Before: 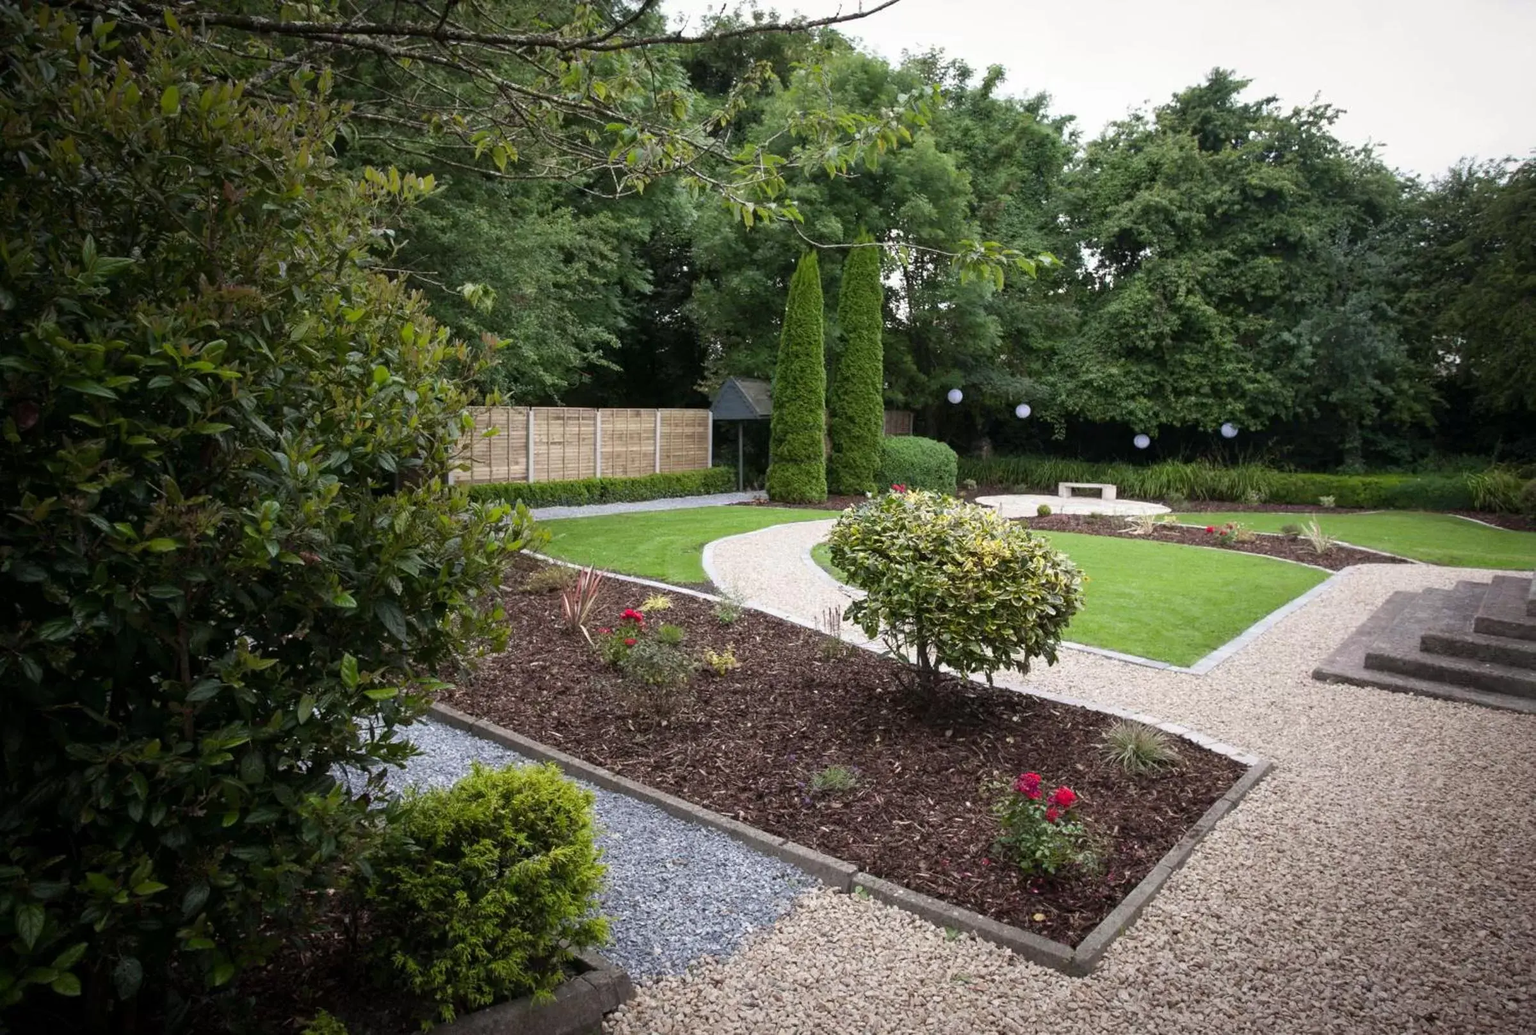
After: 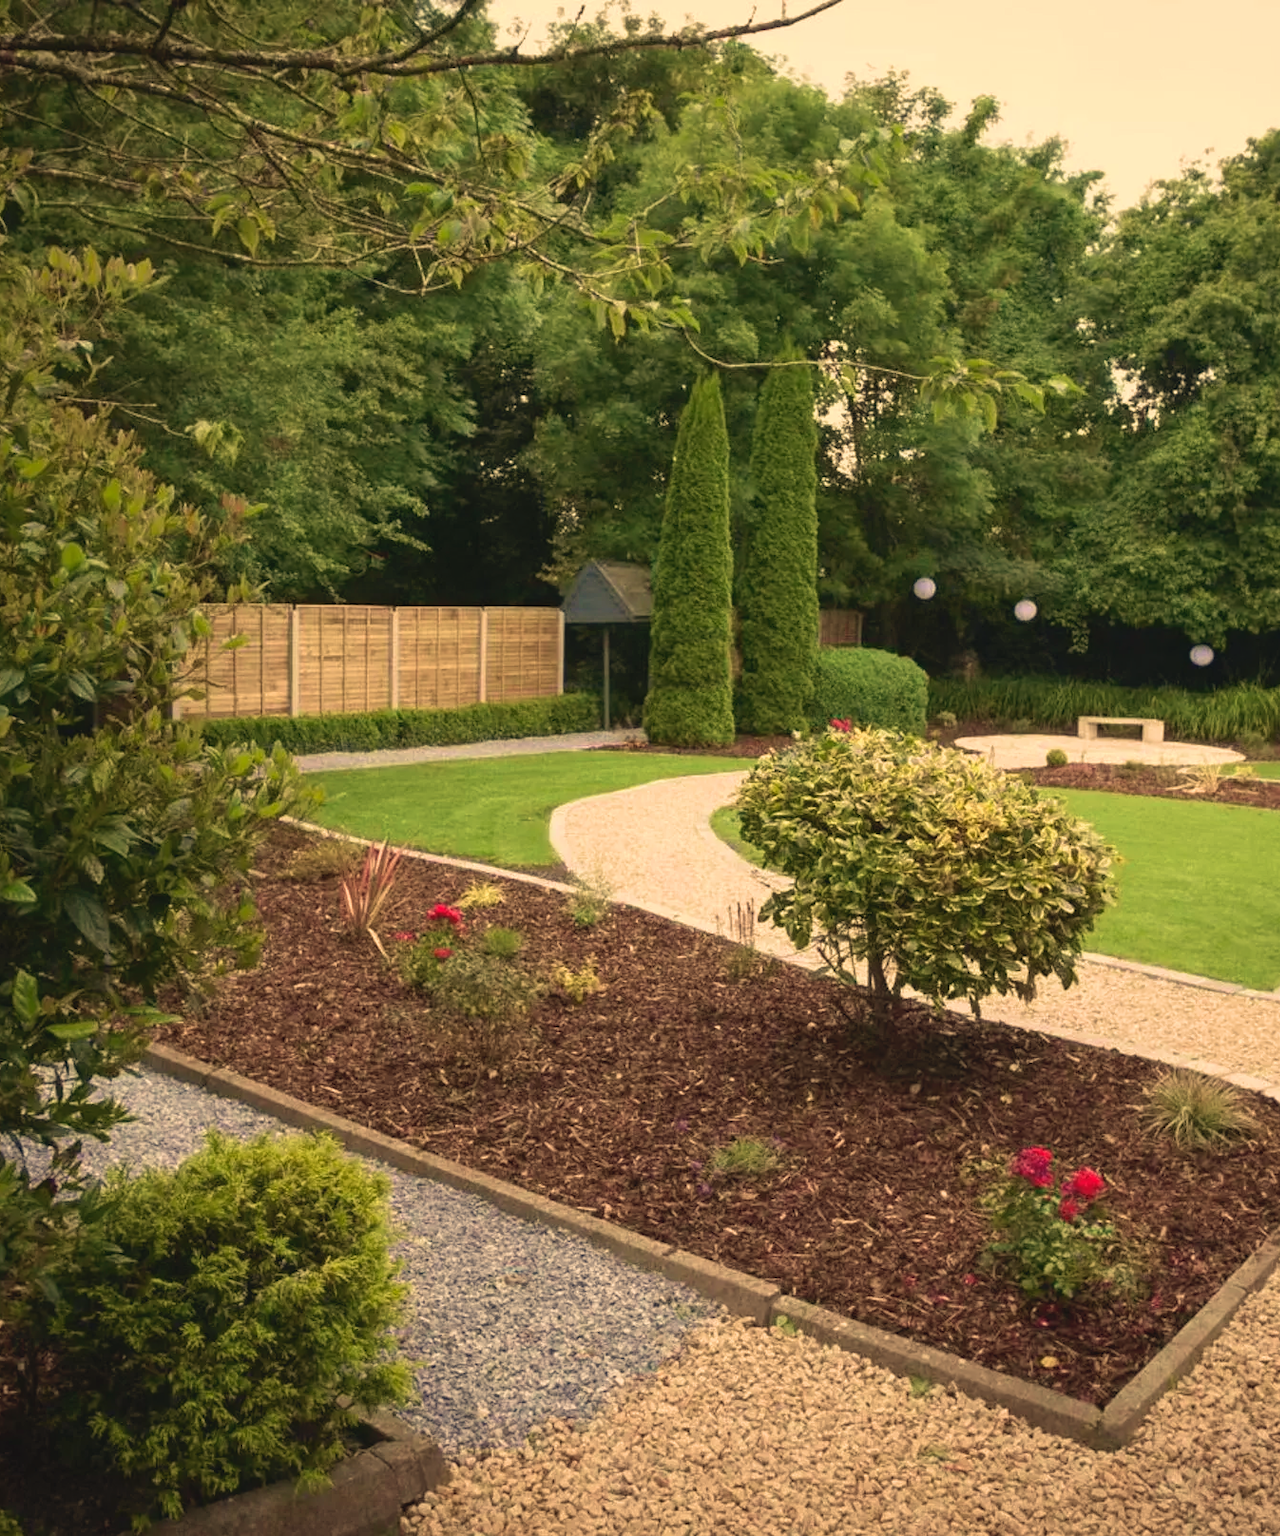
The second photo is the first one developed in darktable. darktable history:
velvia: strength 45%
contrast brightness saturation: contrast -0.11
white balance: red 1.138, green 0.996, blue 0.812
crop: left 21.674%, right 22.086%
